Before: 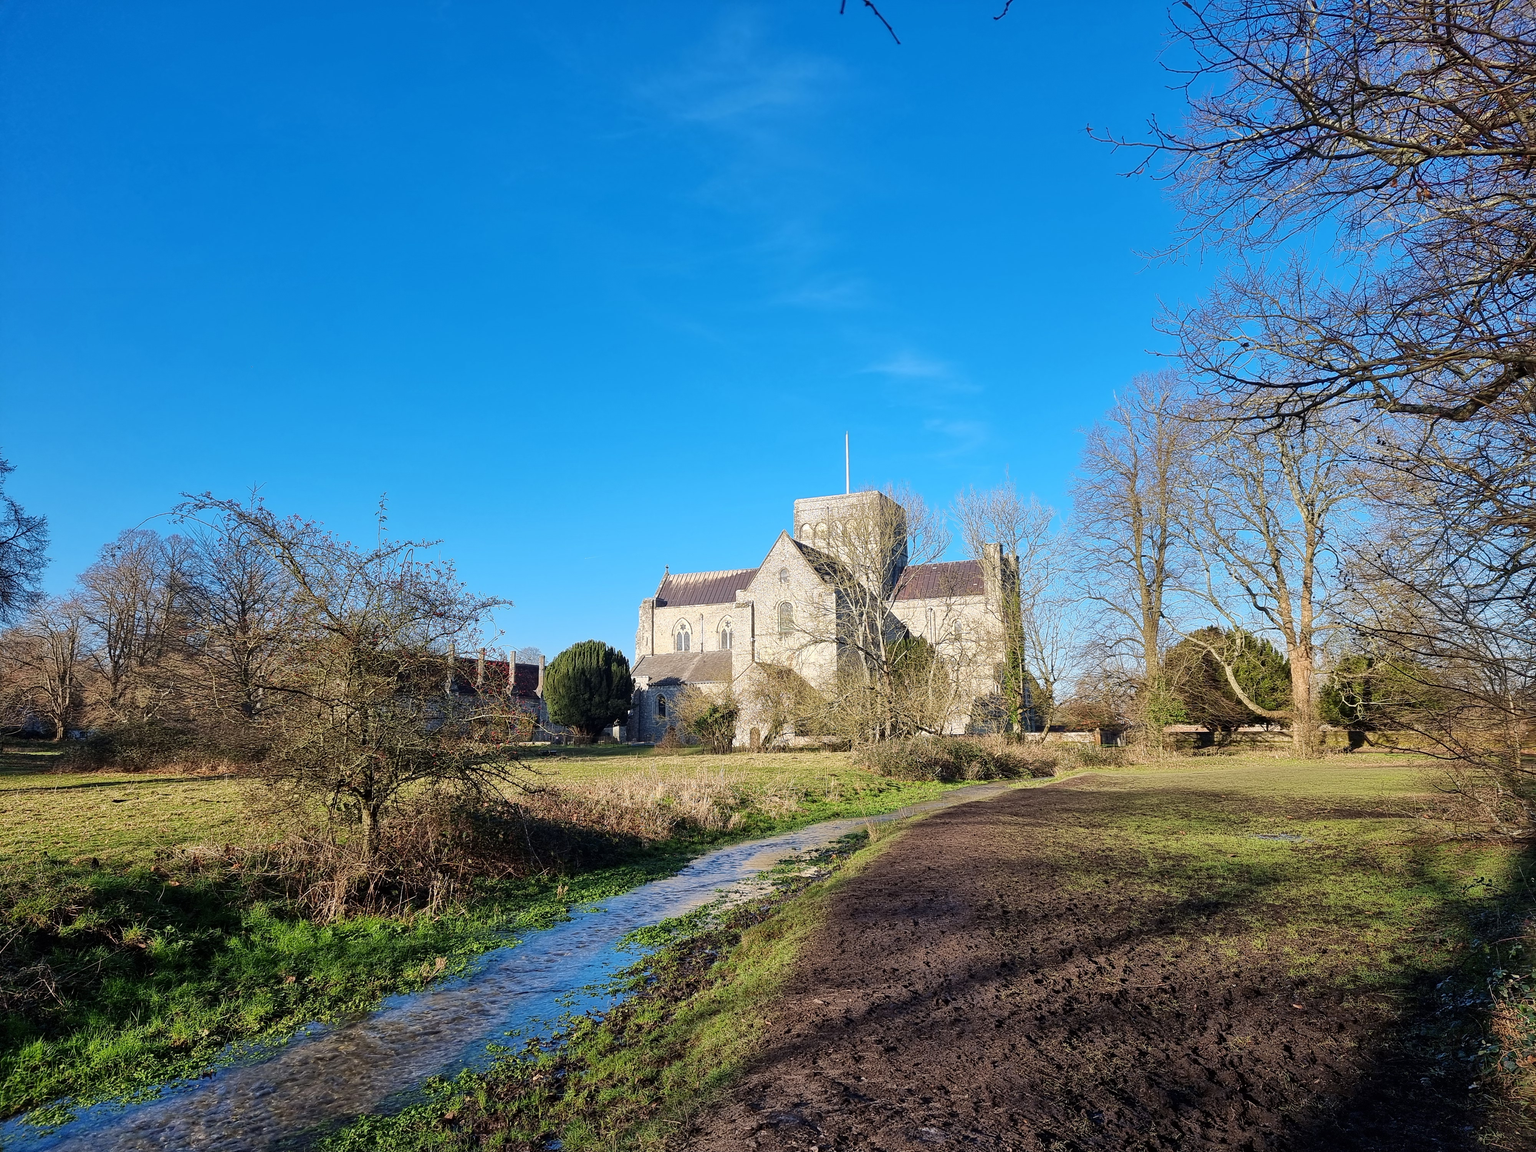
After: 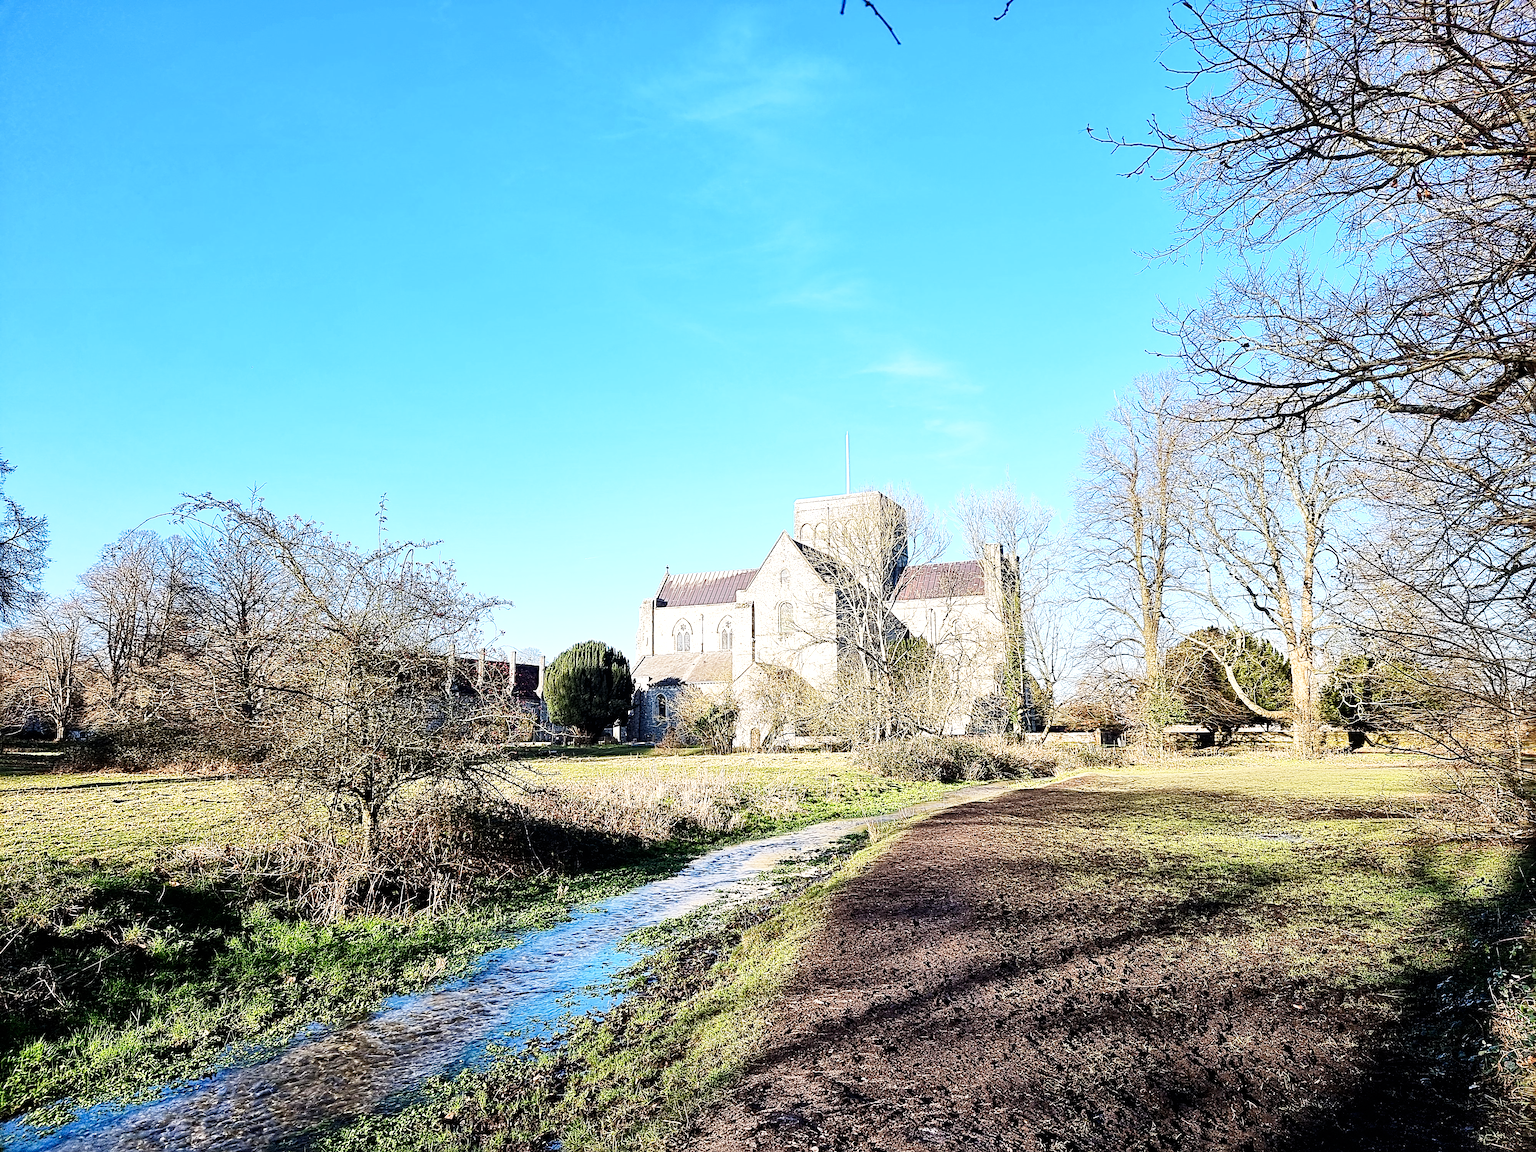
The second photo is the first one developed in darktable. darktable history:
tone equalizer: -8 EV -0.75 EV, -7 EV -0.7 EV, -6 EV -0.6 EV, -5 EV -0.4 EV, -3 EV 0.4 EV, -2 EV 0.6 EV, -1 EV 0.7 EV, +0 EV 0.75 EV, edges refinement/feathering 500, mask exposure compensation -1.57 EV, preserve details no
sharpen: radius 4
base curve: curves: ch0 [(0, 0) (0.005, 0.002) (0.15, 0.3) (0.4, 0.7) (0.75, 0.95) (1, 1)], preserve colors none
exposure: compensate highlight preservation false
